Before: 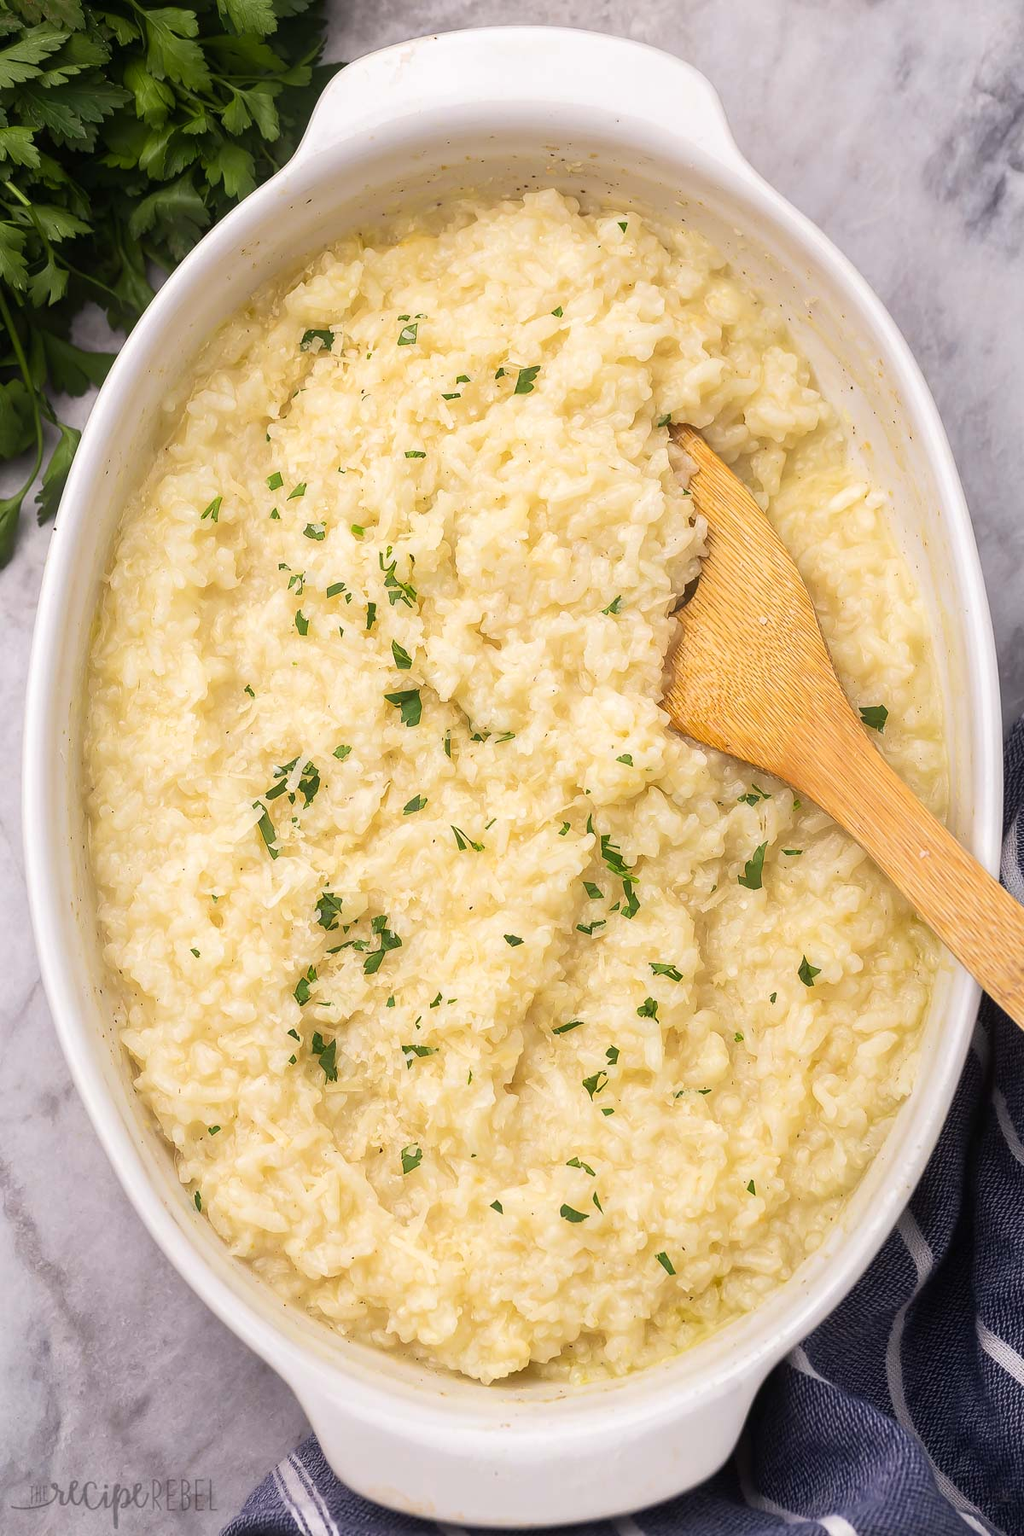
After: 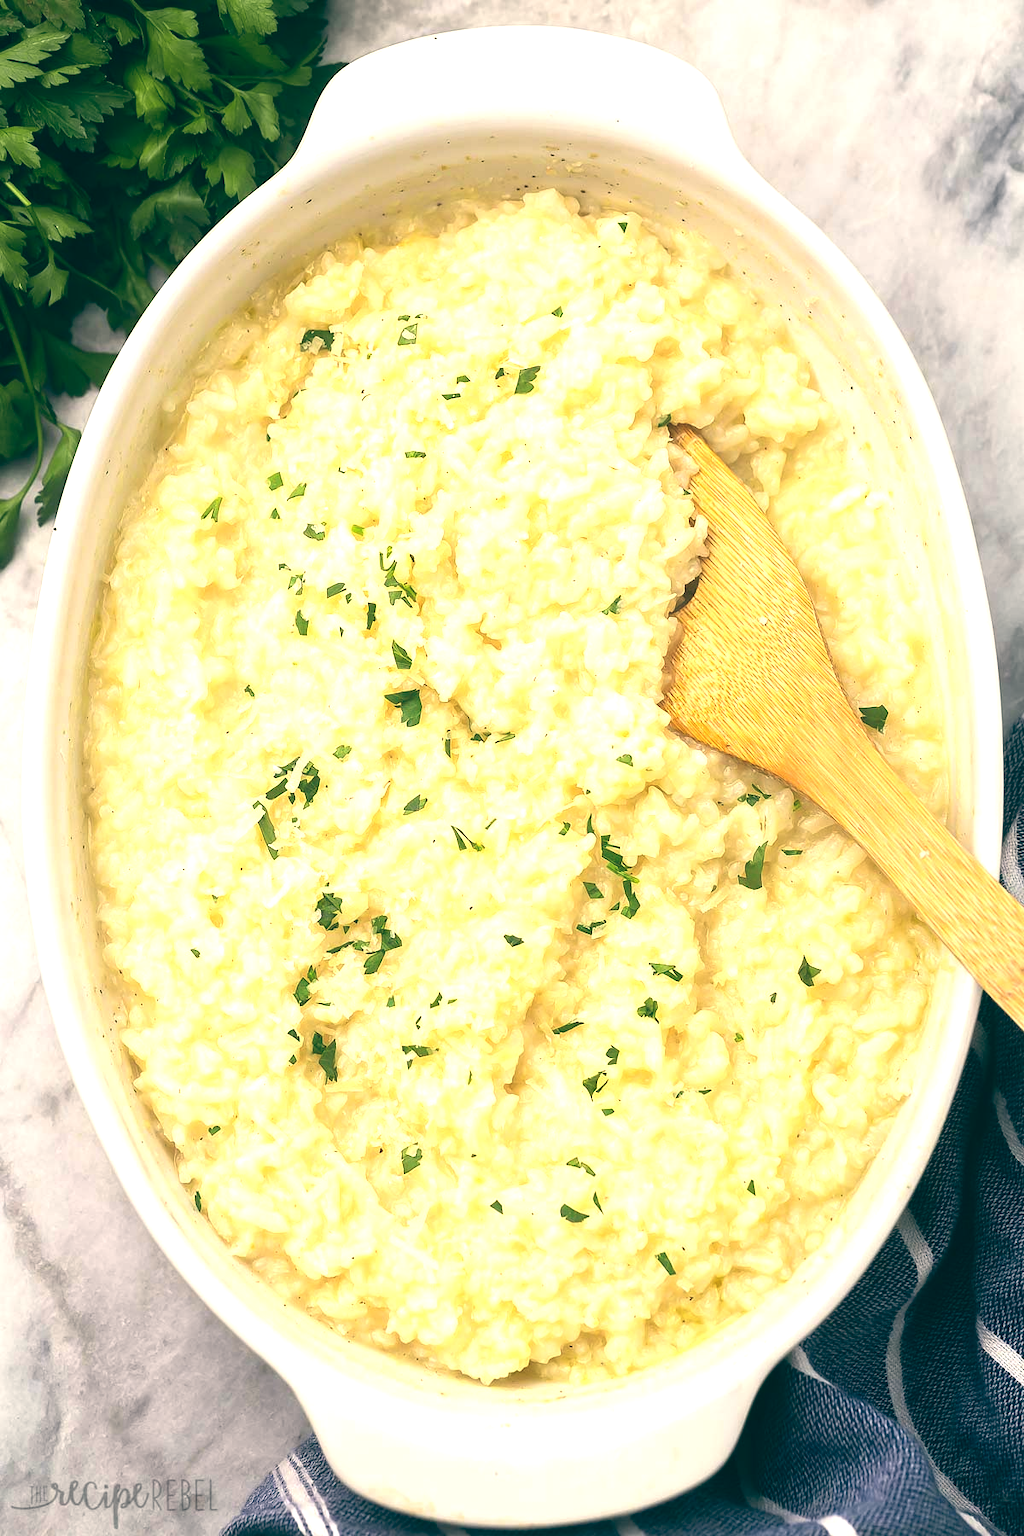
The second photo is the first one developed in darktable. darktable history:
color balance: lift [1.005, 0.99, 1.007, 1.01], gamma [1, 0.979, 1.011, 1.021], gain [0.923, 1.098, 1.025, 0.902], input saturation 90.45%, contrast 7.73%, output saturation 105.91%
exposure: black level correction 0, exposure 0.7 EV, compensate exposure bias true, compensate highlight preservation false
color correction: highlights a* -6.69, highlights b* 0.49
